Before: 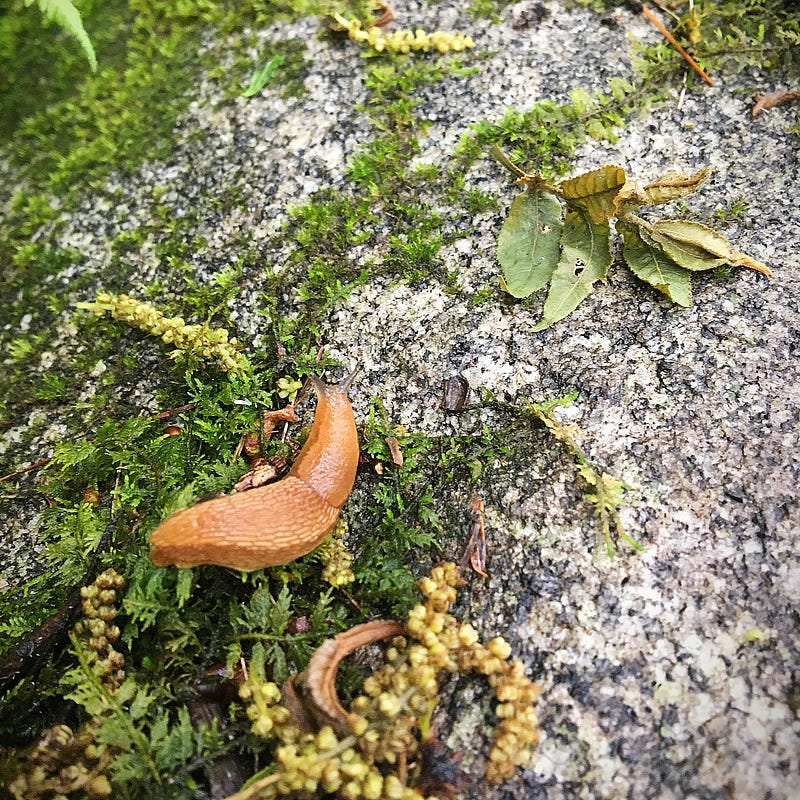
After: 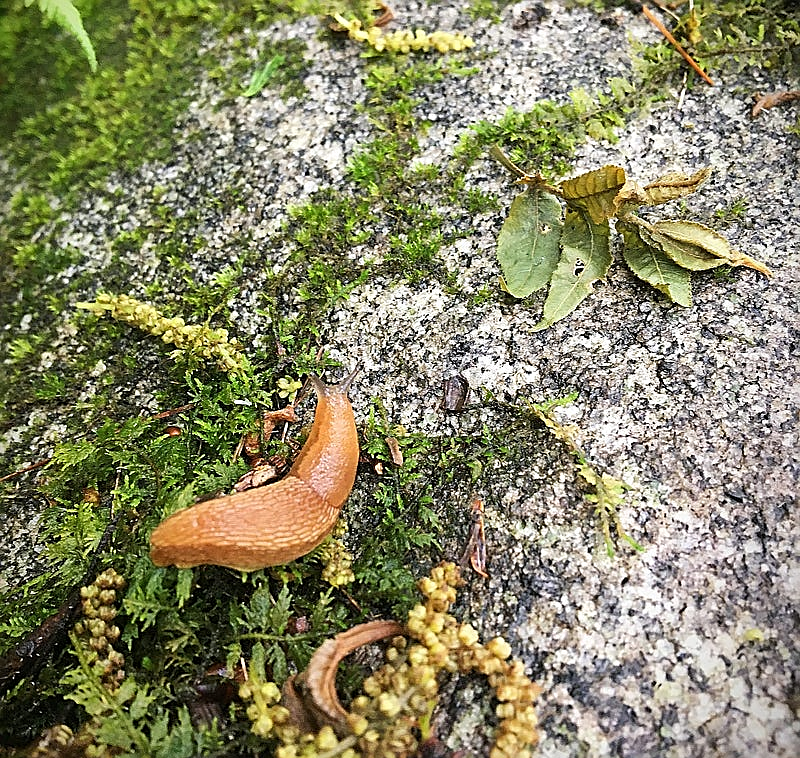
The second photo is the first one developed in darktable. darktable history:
crop and rotate: top 0.005%, bottom 5.218%
sharpen: on, module defaults
